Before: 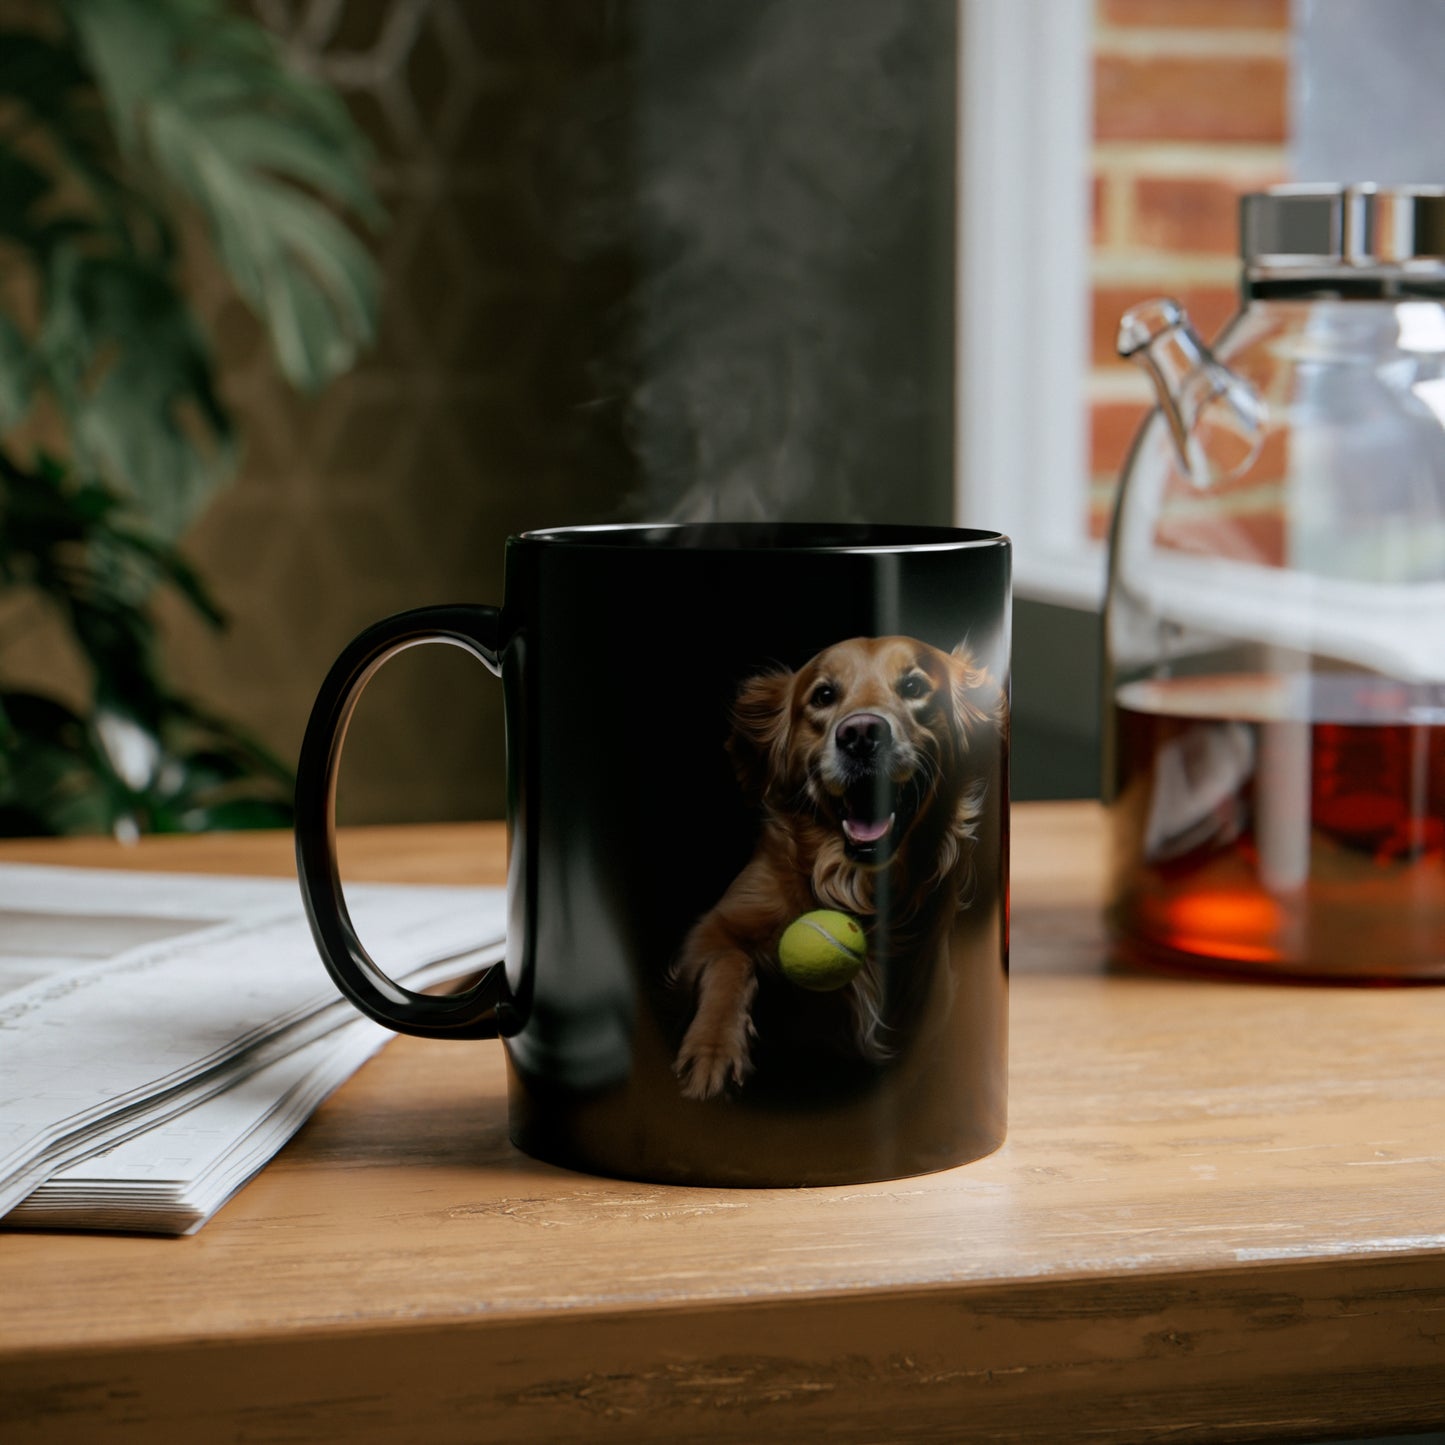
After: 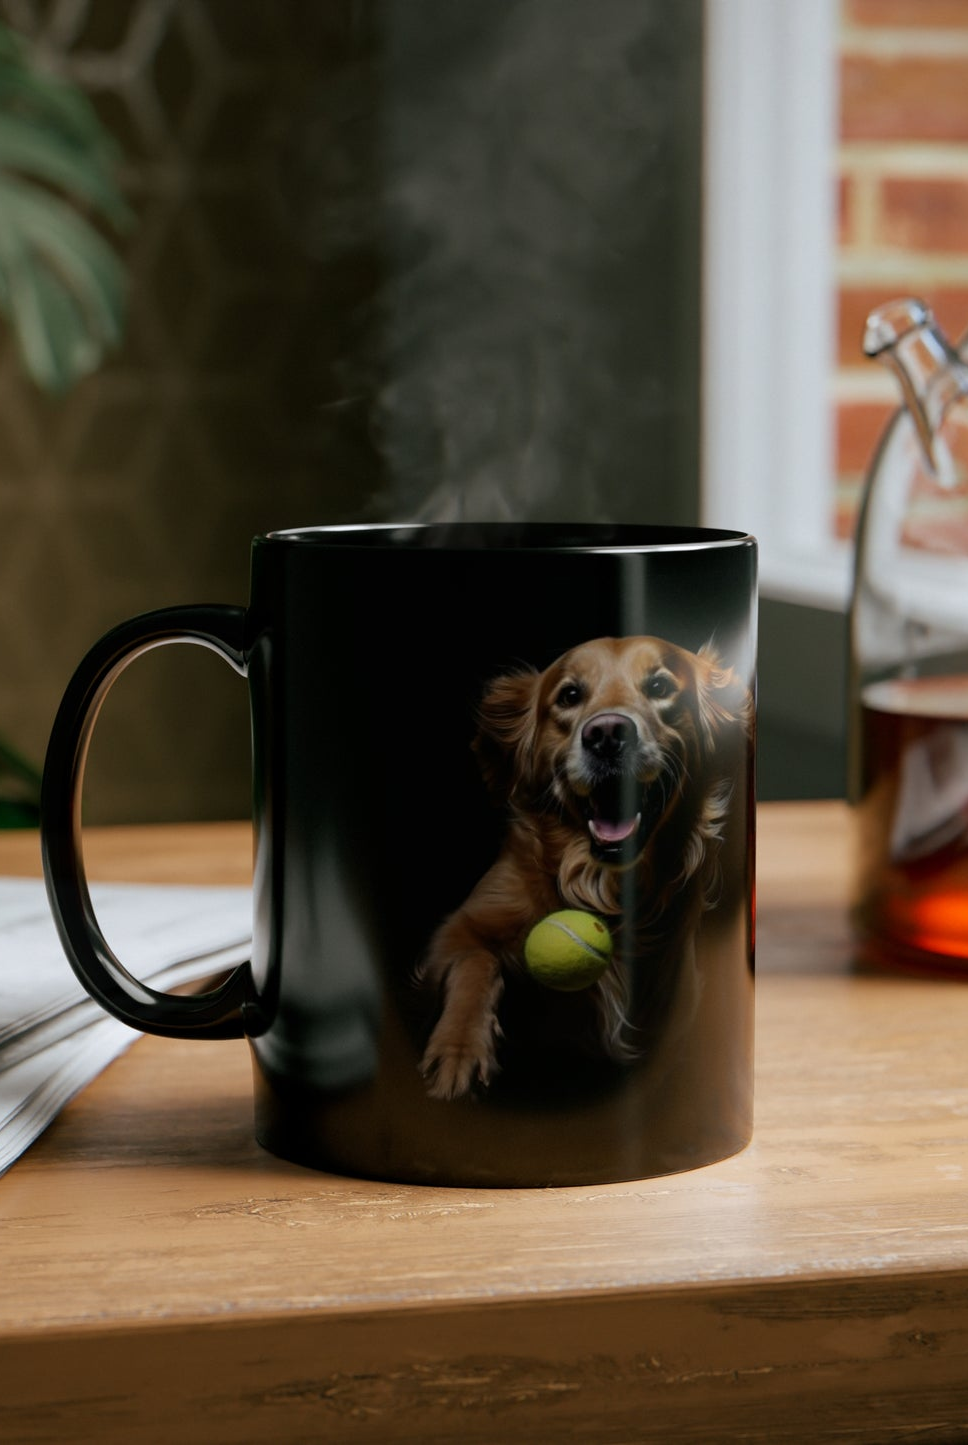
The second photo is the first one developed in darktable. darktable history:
crop and rotate: left 17.64%, right 15.303%
